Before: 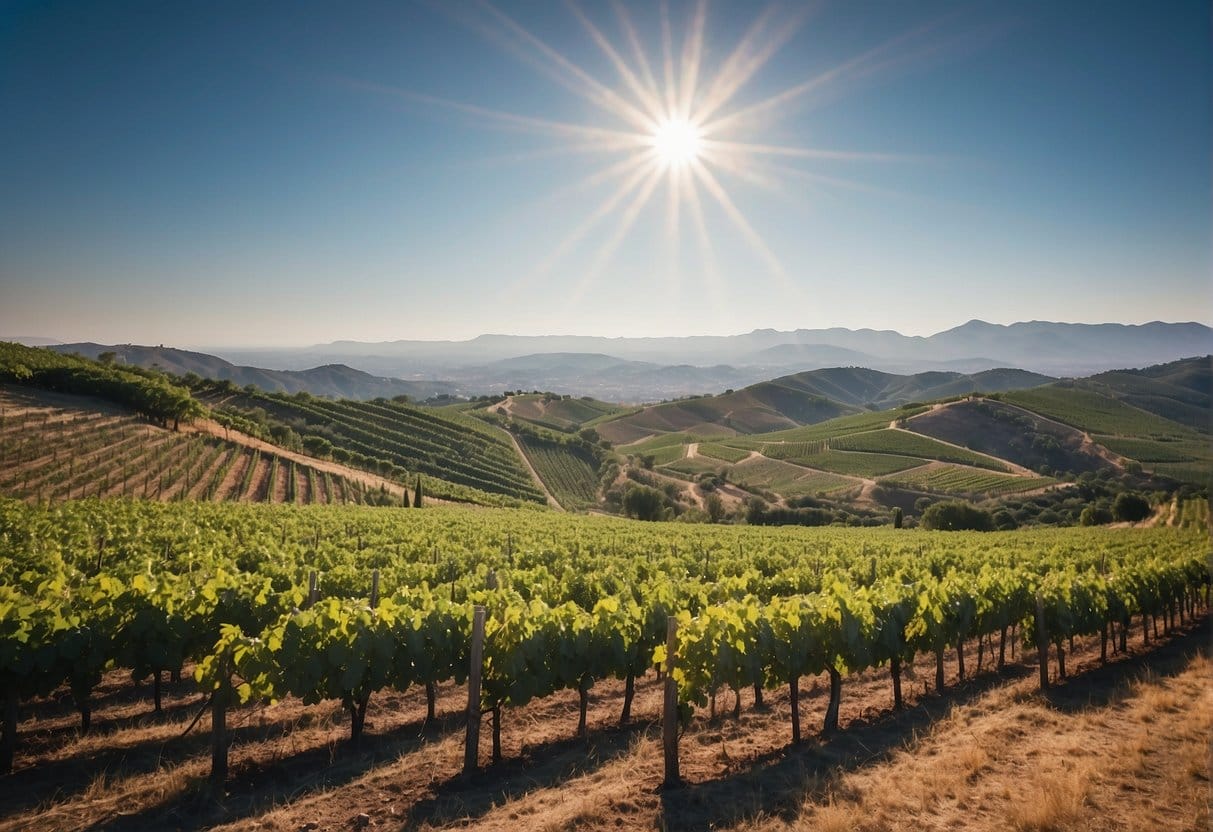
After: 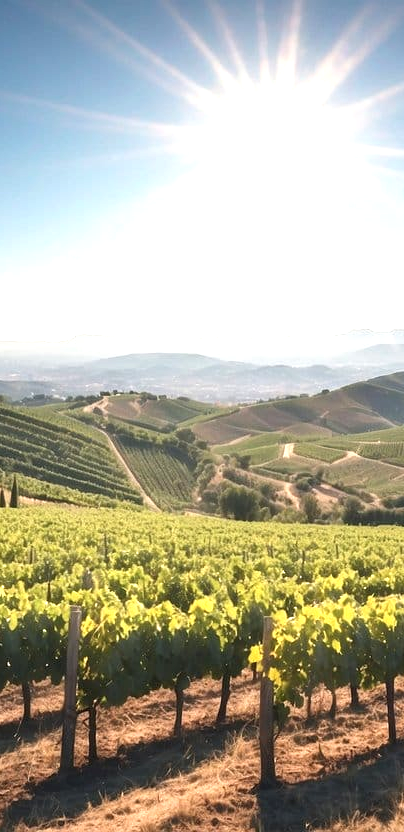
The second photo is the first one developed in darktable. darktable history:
contrast brightness saturation: saturation -0.061
crop: left 33.377%, right 33.295%
exposure: black level correction 0, exposure 1 EV, compensate exposure bias true, compensate highlight preservation false
